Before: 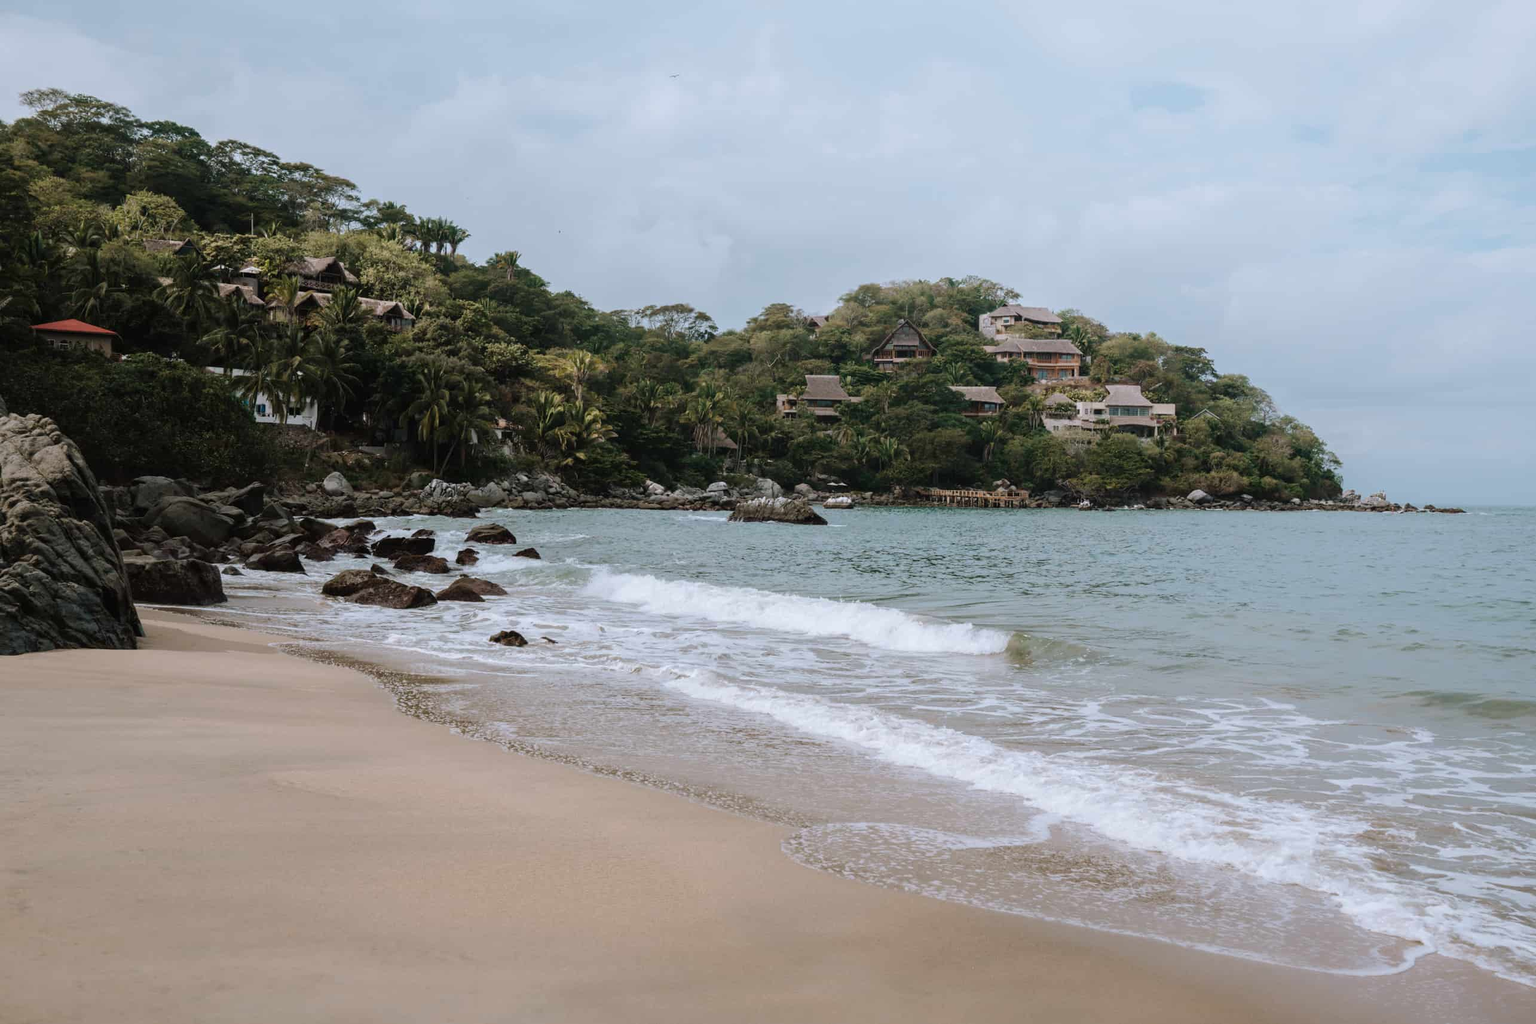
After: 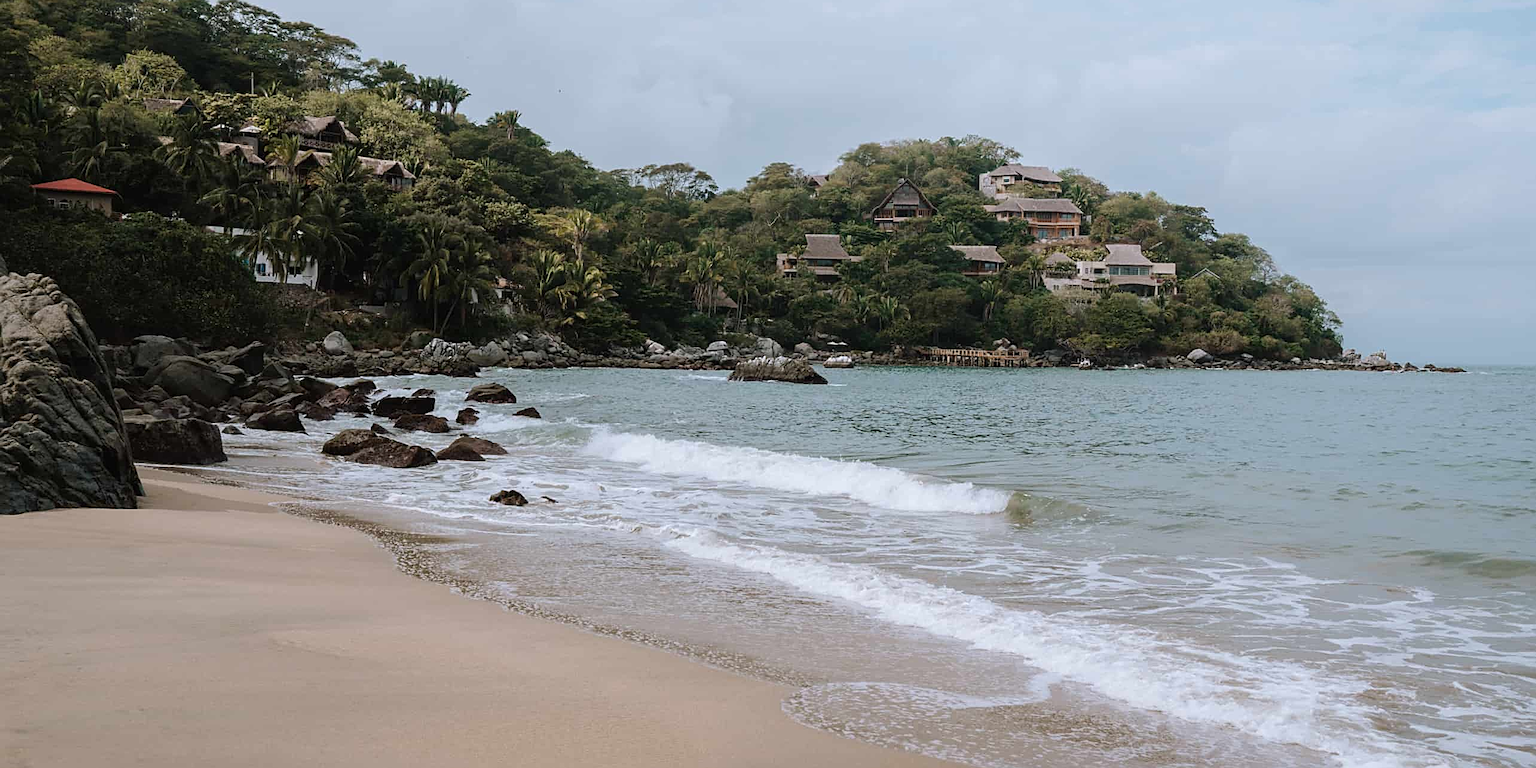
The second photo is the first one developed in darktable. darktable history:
crop: top 13.819%, bottom 11.169%
sharpen: amount 0.6
